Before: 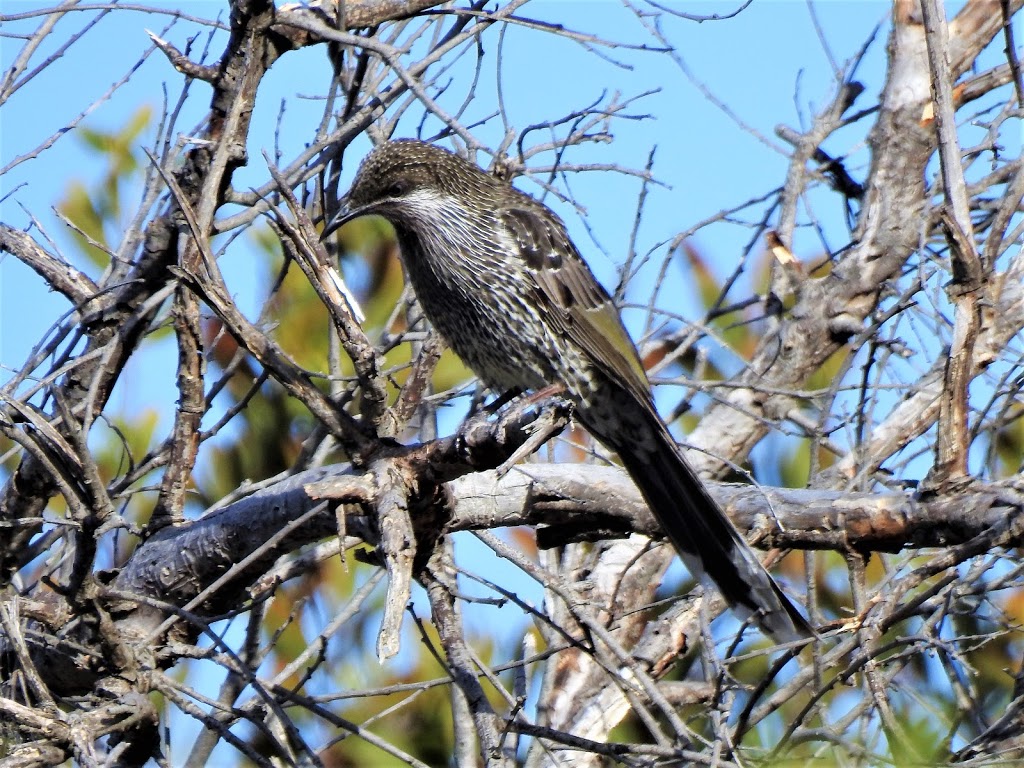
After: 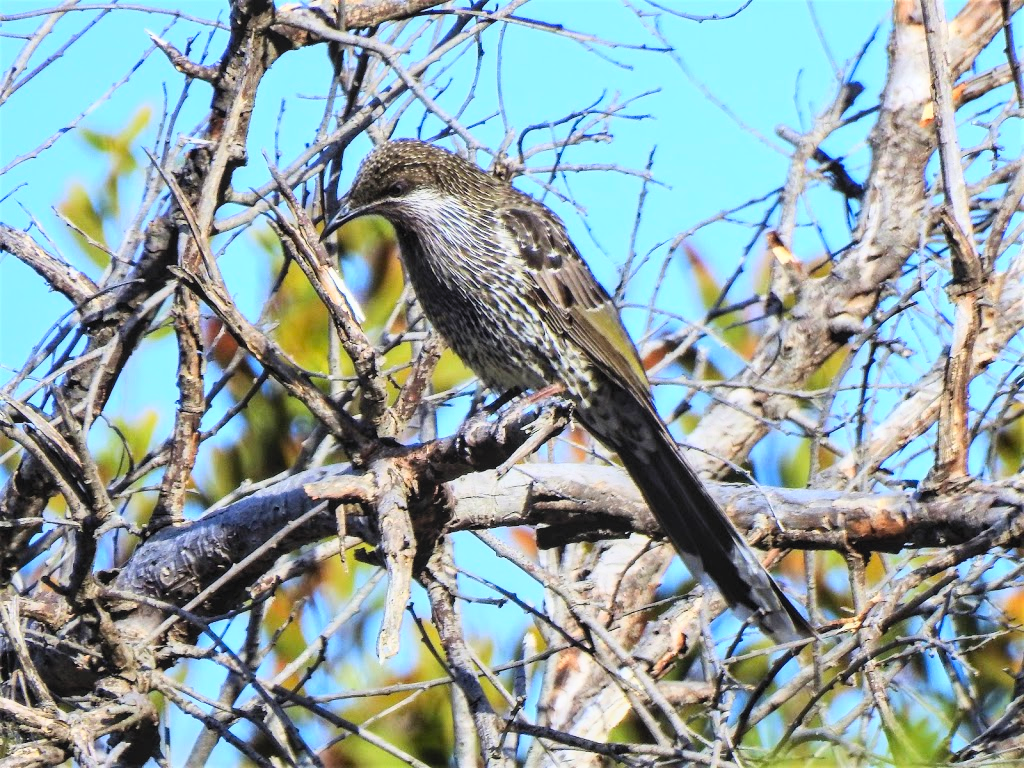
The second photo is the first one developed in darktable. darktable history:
contrast brightness saturation: contrast 0.244, brightness 0.24, saturation 0.373
local contrast: detail 110%
